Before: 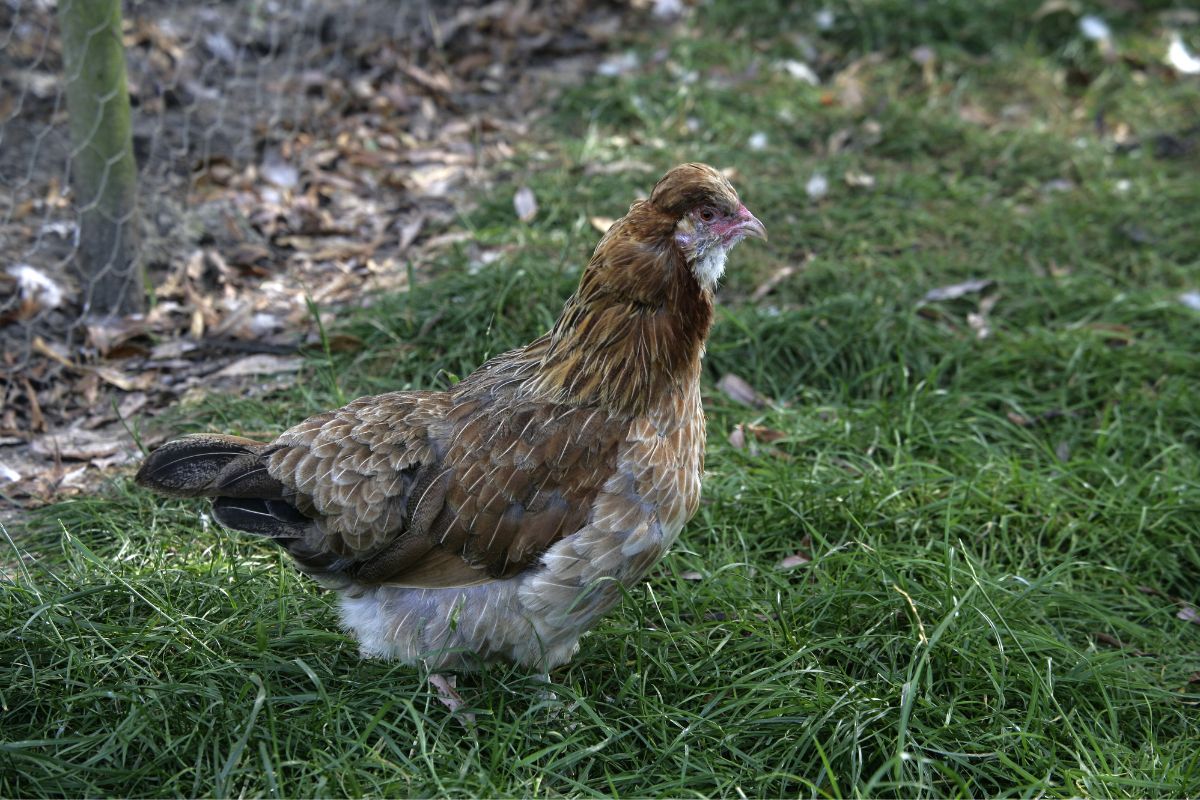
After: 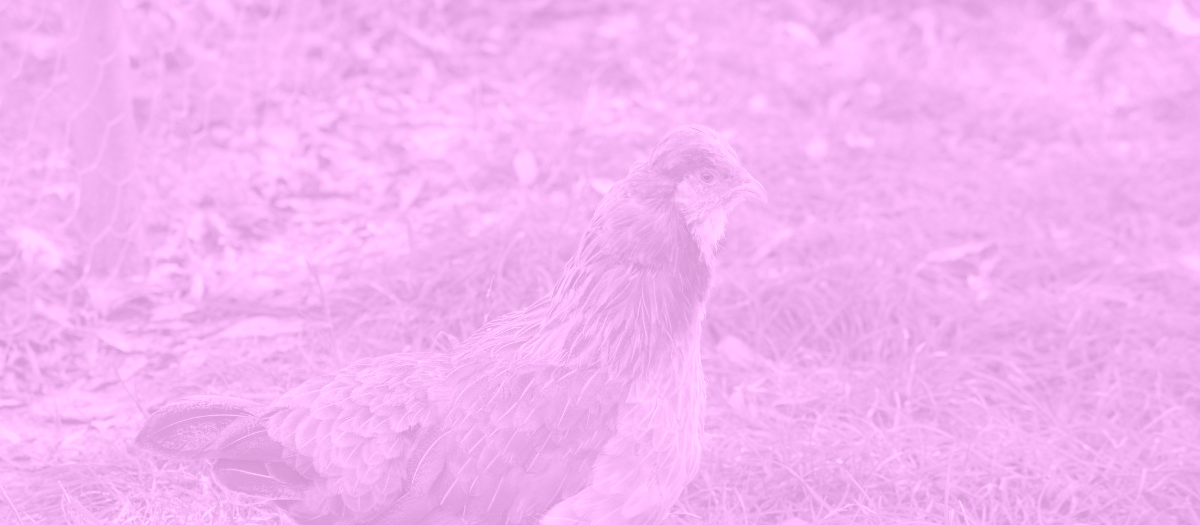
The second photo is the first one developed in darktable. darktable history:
color balance rgb: shadows lift › chroma 1%, shadows lift › hue 113°, highlights gain › chroma 0.2%, highlights gain › hue 333°, perceptual saturation grading › global saturation 20%, perceptual saturation grading › highlights -50%, perceptual saturation grading › shadows 25%, contrast -30%
color zones: curves: ch0 [(0, 0.485) (0.178, 0.476) (0.261, 0.623) (0.411, 0.403) (0.708, 0.603) (0.934, 0.412)]; ch1 [(0.003, 0.485) (0.149, 0.496) (0.229, 0.584) (0.326, 0.551) (0.484, 0.262) (0.757, 0.643)]
crop and rotate: top 4.848%, bottom 29.503%
base curve: curves: ch0 [(0, 0) (0.472, 0.455) (1, 1)], preserve colors none
colorize: hue 331.2°, saturation 75%, source mix 30.28%, lightness 70.52%, version 1
